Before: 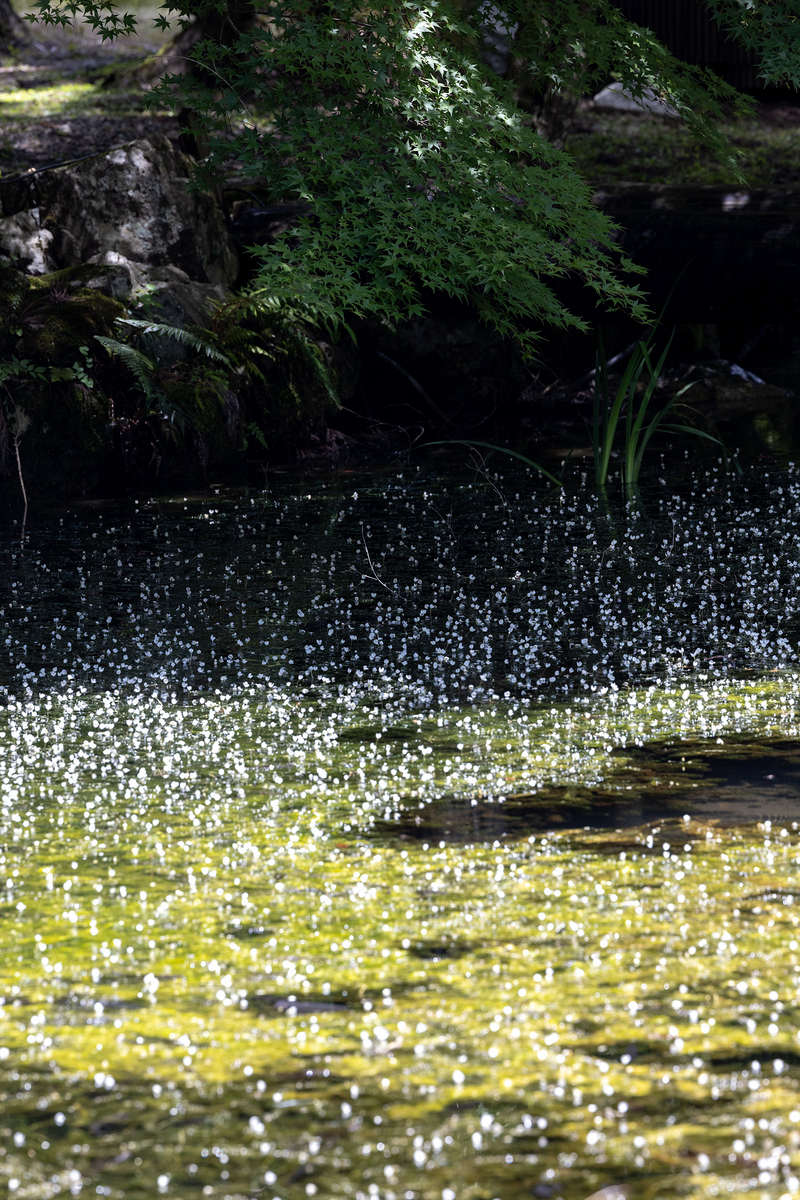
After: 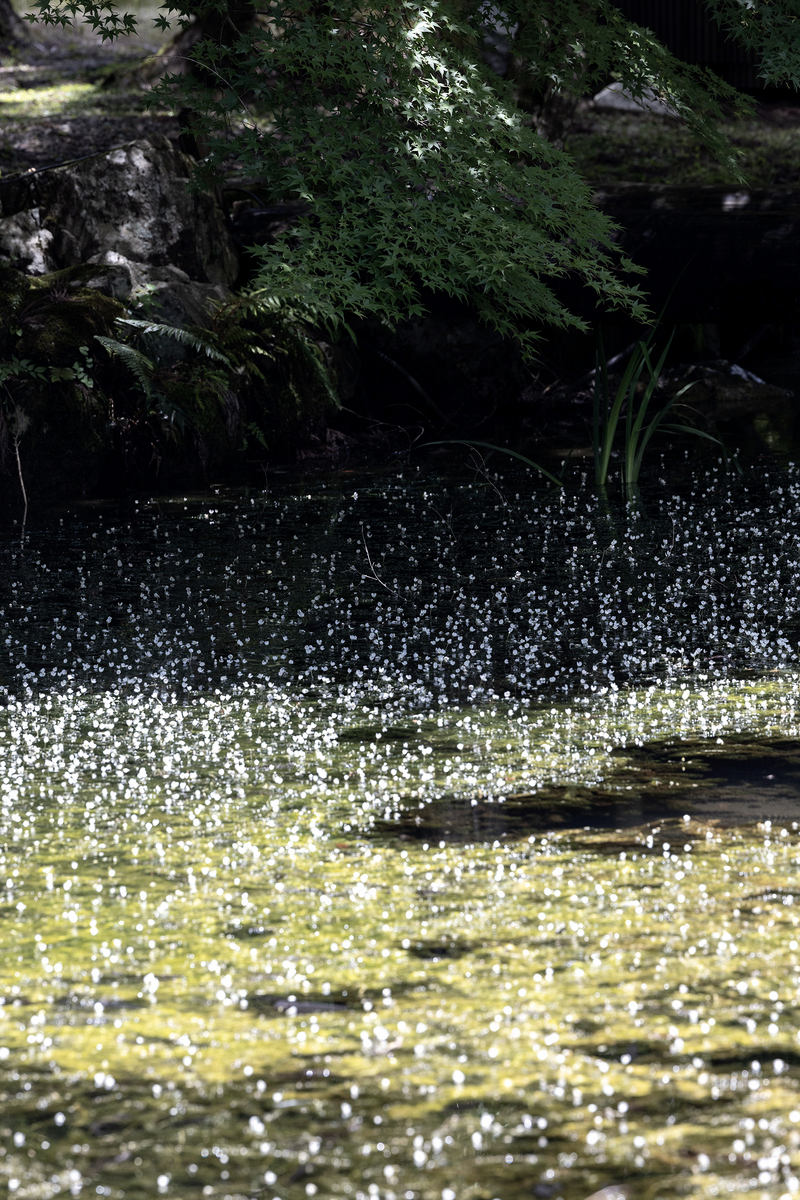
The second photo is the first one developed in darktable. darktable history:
contrast brightness saturation: contrast 0.1, saturation -0.294
